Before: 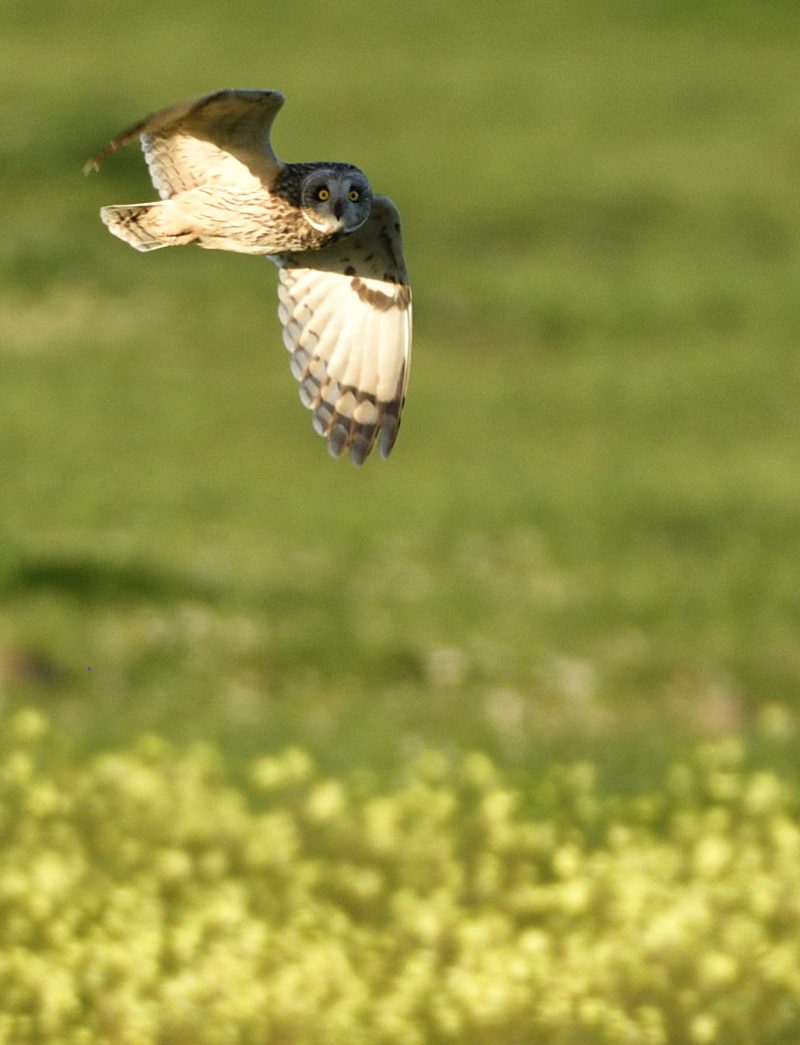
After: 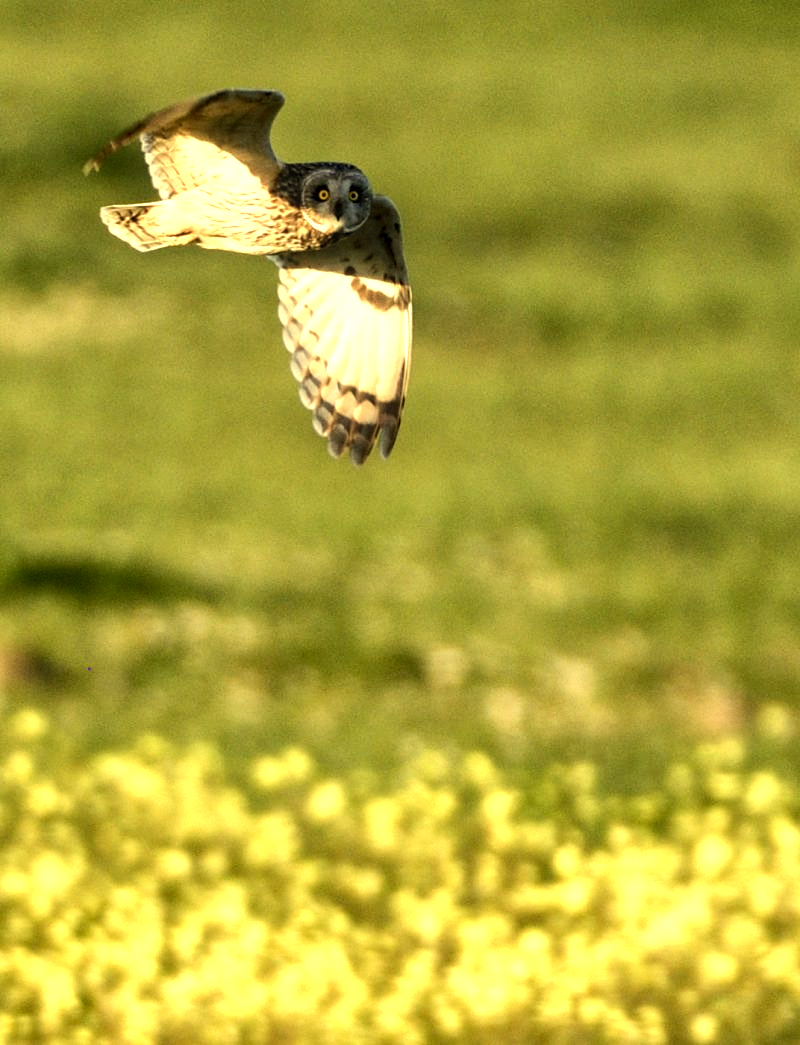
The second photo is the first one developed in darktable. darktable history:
tone equalizer: -8 EV -0.75 EV, -7 EV -0.7 EV, -6 EV -0.6 EV, -5 EV -0.4 EV, -3 EV 0.4 EV, -2 EV 0.6 EV, -1 EV 0.7 EV, +0 EV 0.75 EV, edges refinement/feathering 500, mask exposure compensation -1.57 EV, preserve details no
local contrast: on, module defaults
white balance: red 1.08, blue 0.791
exposure: black level correction 0.005, exposure 0.001 EV, compensate highlight preservation false
